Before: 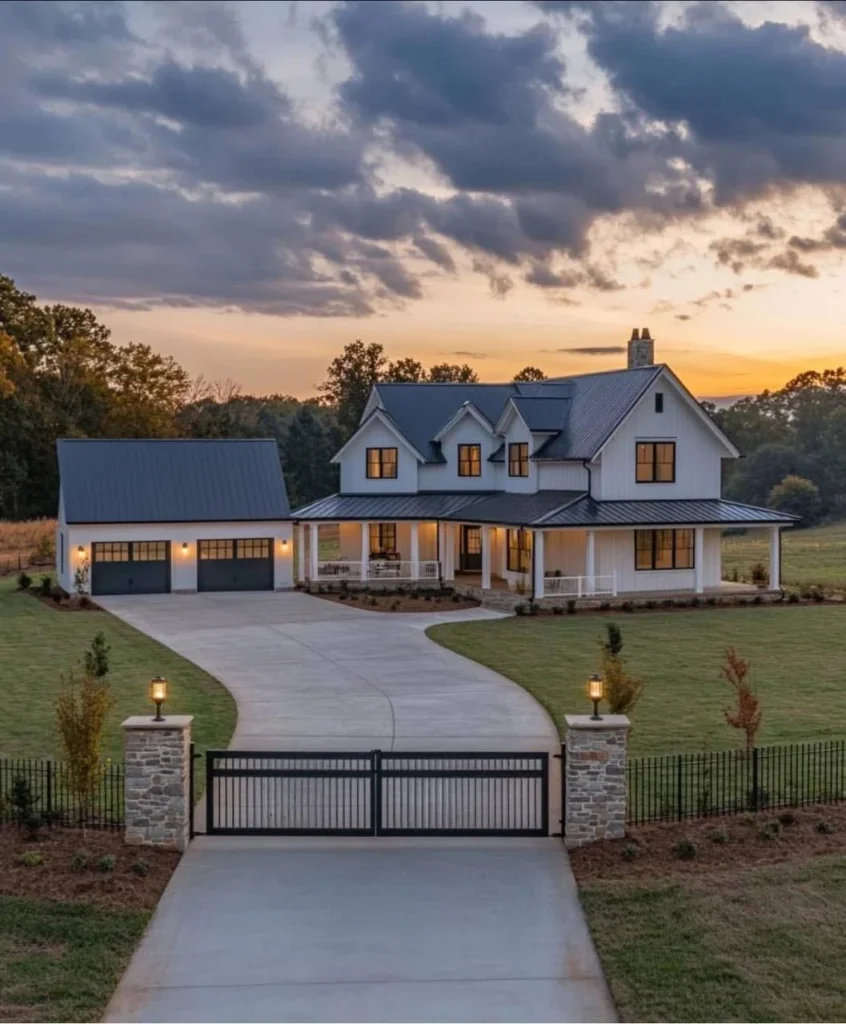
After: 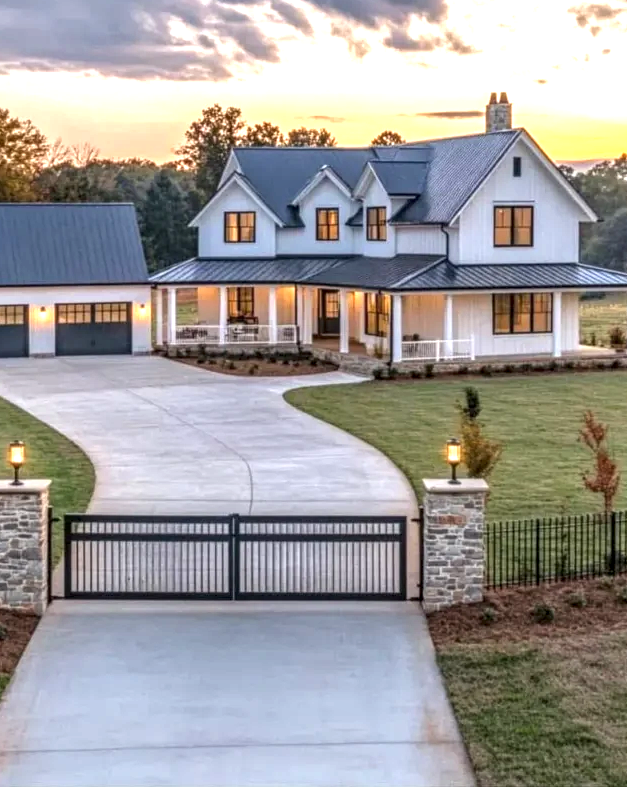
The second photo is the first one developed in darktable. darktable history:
crop: left 16.852%, top 23.07%, right 8.945%
exposure: black level correction 0, exposure 1.2 EV, compensate highlight preservation false
local contrast: highlights 63%, detail 143%, midtone range 0.427
